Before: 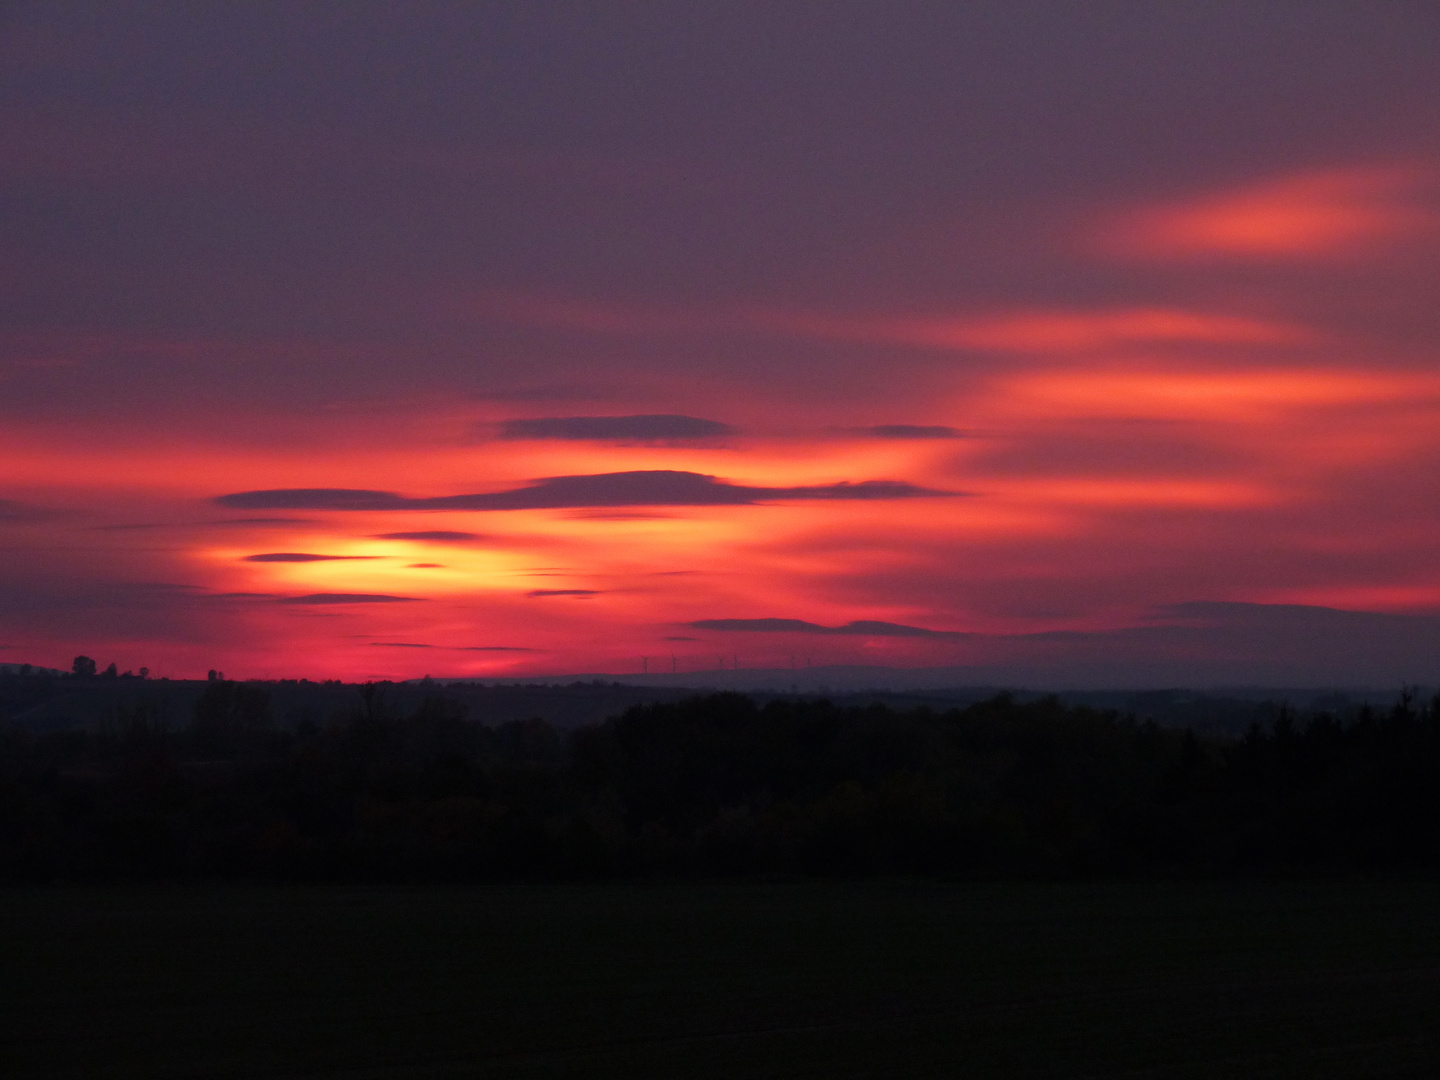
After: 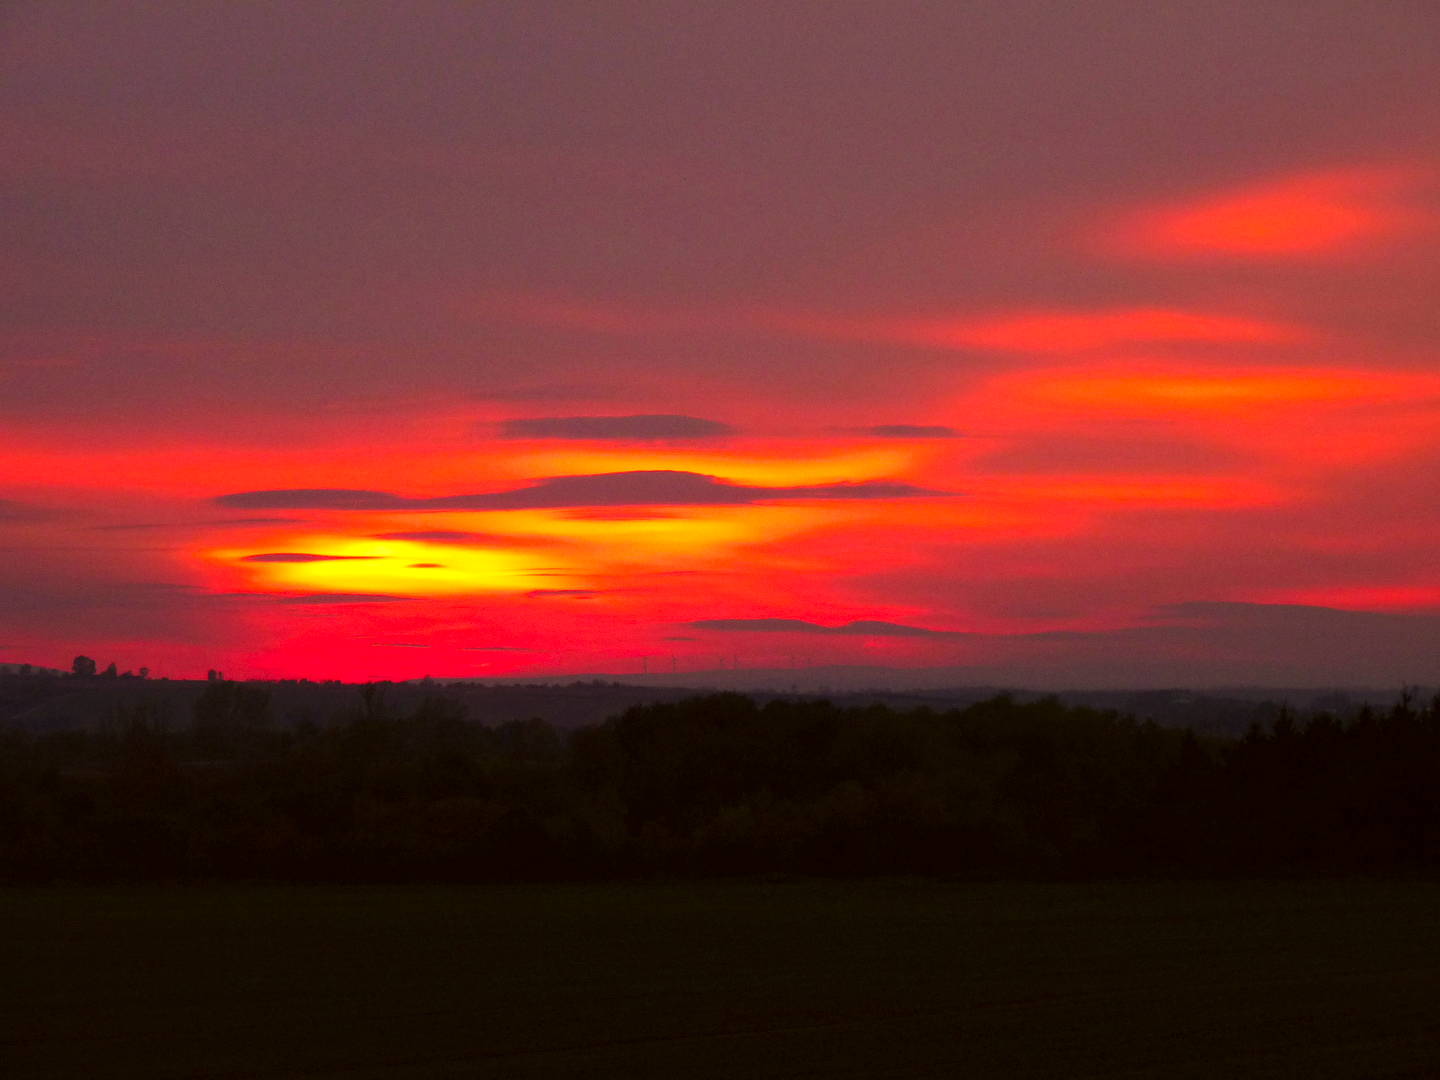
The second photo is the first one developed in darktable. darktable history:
color correction: highlights a* 17.93, highlights b* 35.67, shadows a* 1.82, shadows b* 6.63, saturation 1.03
exposure: exposure 0.74 EV, compensate highlight preservation false
